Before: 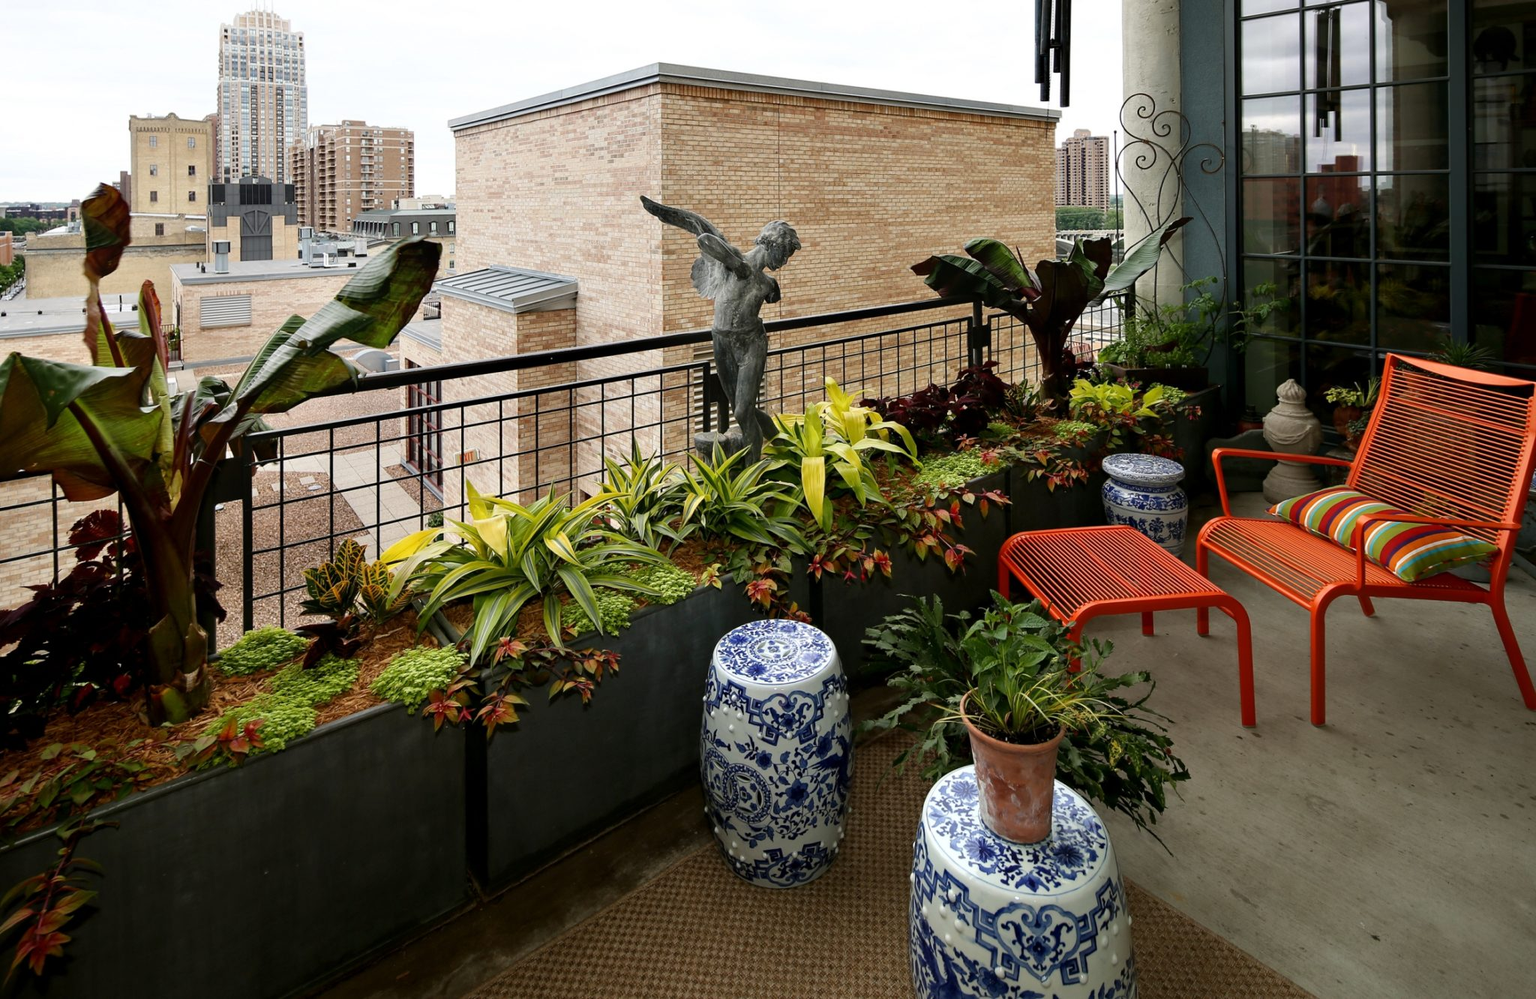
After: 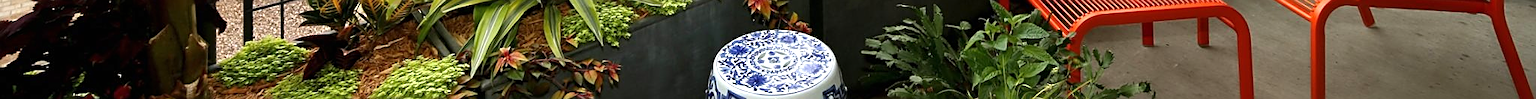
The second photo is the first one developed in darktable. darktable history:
crop and rotate: top 59.084%, bottom 30.916%
exposure: black level correction 0, exposure 0.5 EV, compensate exposure bias true, compensate highlight preservation false
sharpen: on, module defaults
